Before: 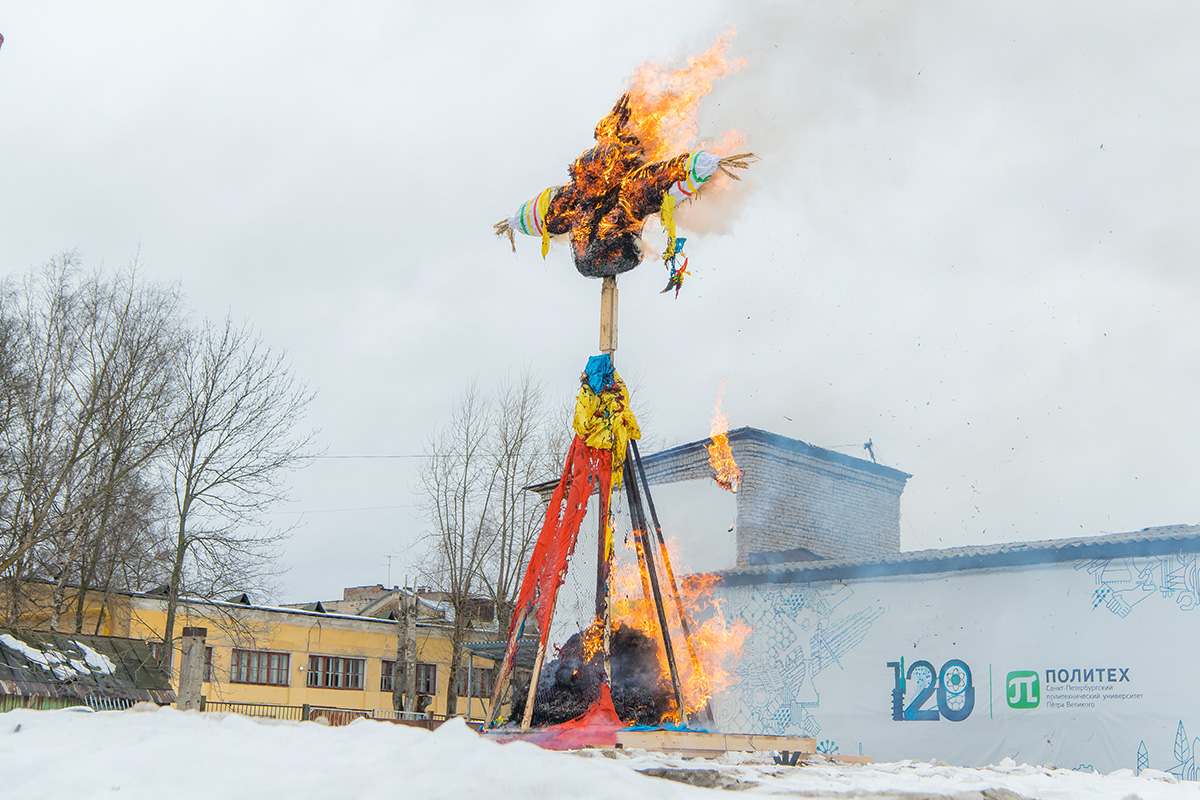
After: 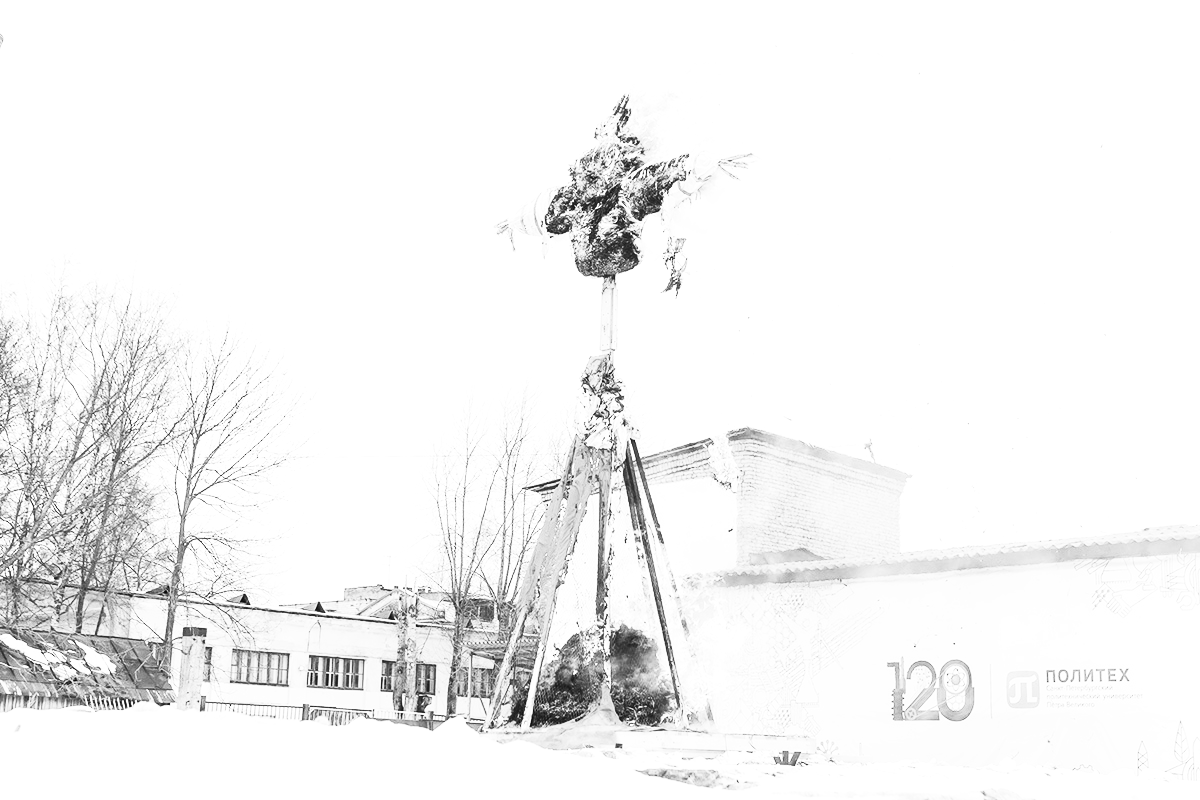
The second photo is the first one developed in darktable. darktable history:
contrast brightness saturation: contrast 0.53, brightness 0.47, saturation -1
exposure: black level correction 0, exposure 1 EV, compensate exposure bias true, compensate highlight preservation false
